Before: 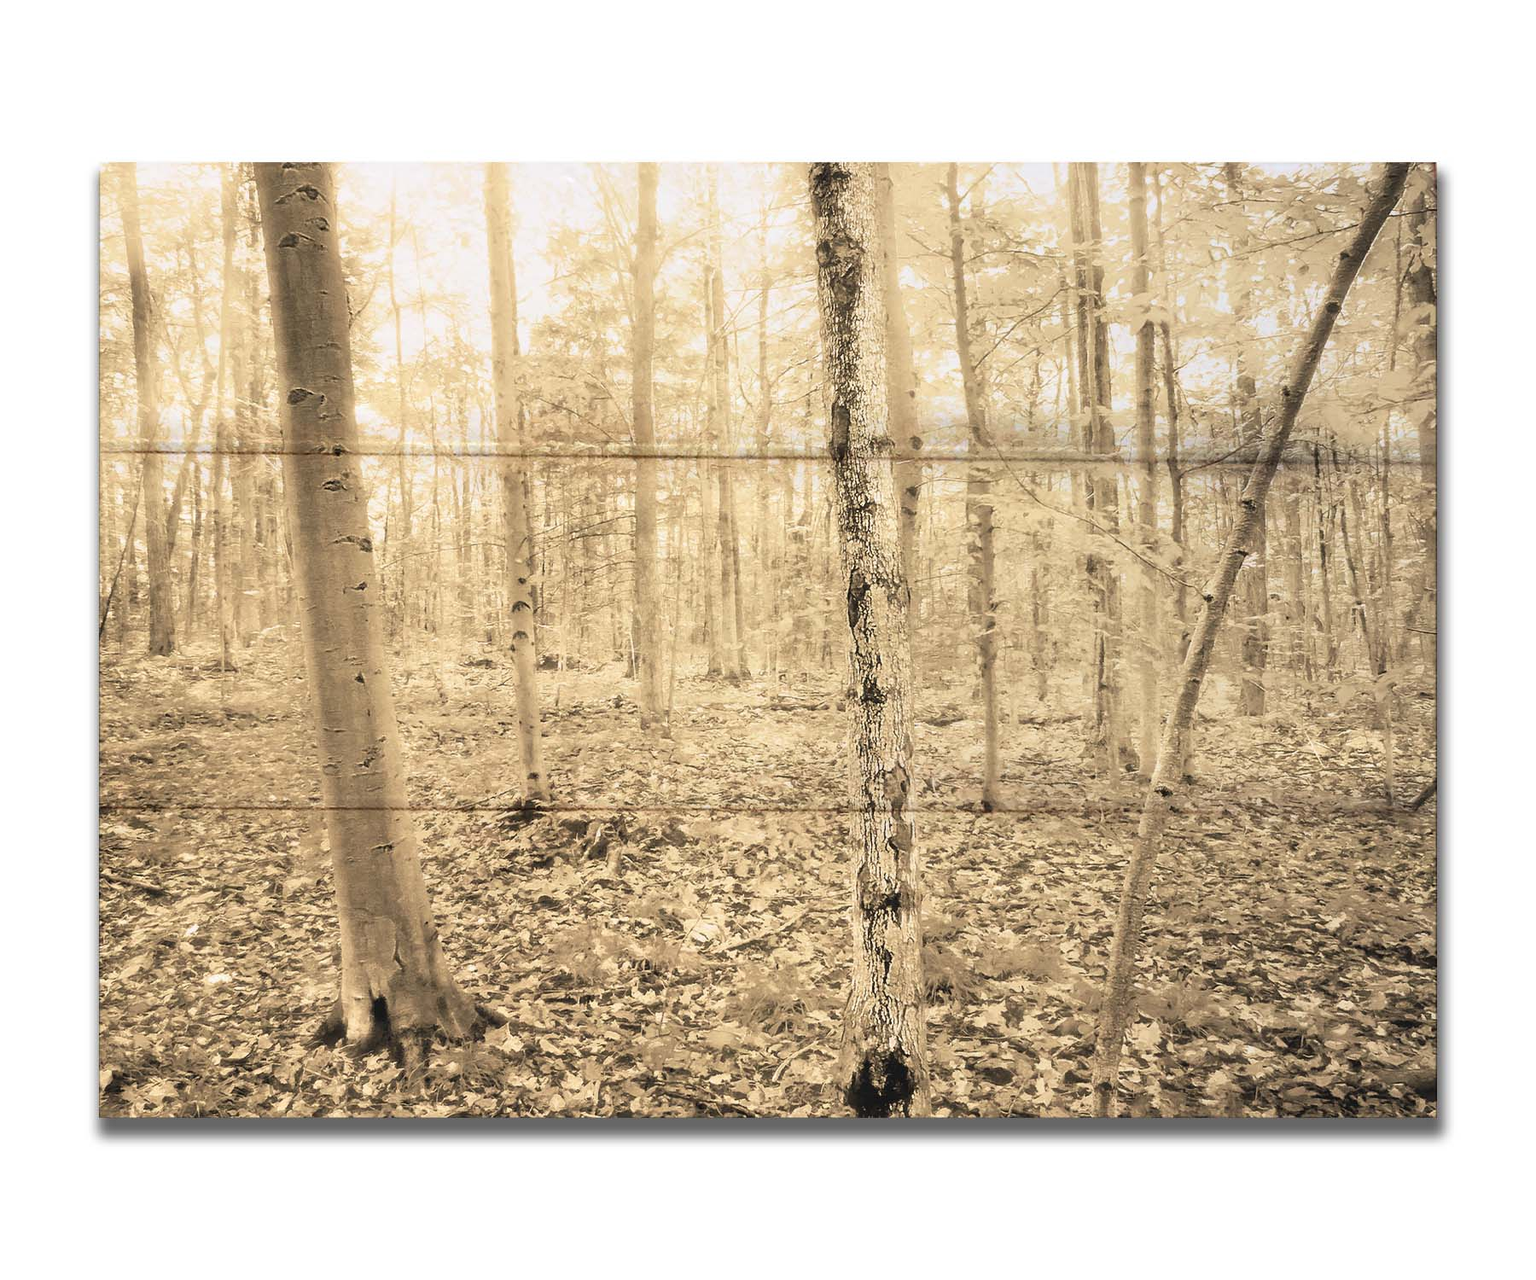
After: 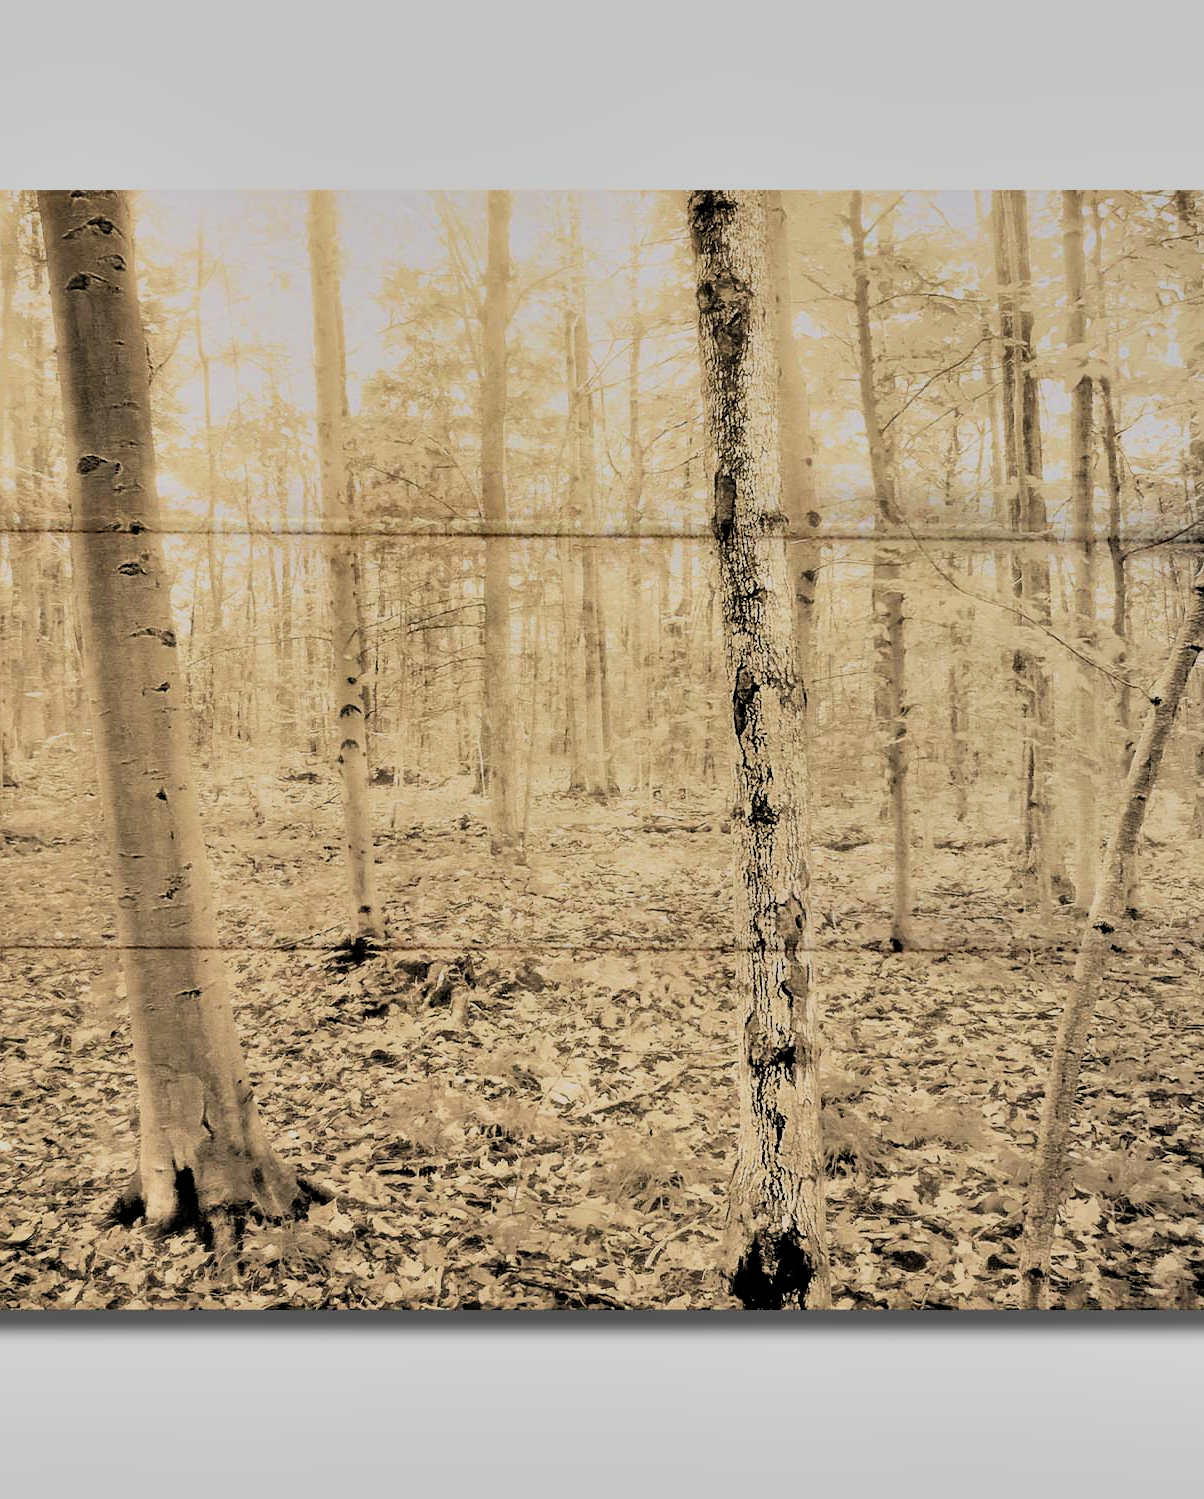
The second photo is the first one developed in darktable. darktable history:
shadows and highlights: low approximation 0.01, soften with gaussian
filmic rgb: black relative exposure -2.75 EV, white relative exposure 4.56 EV, hardness 1.7, contrast 1.261, color science v6 (2022)
crop and rotate: left 14.457%, right 18.654%
